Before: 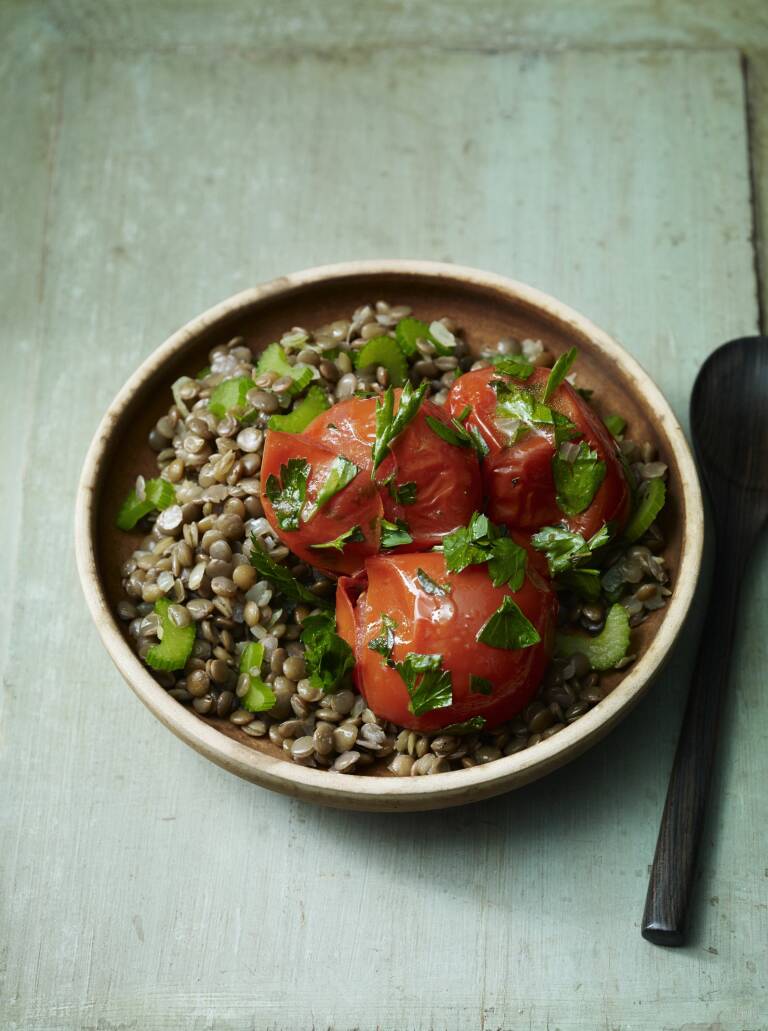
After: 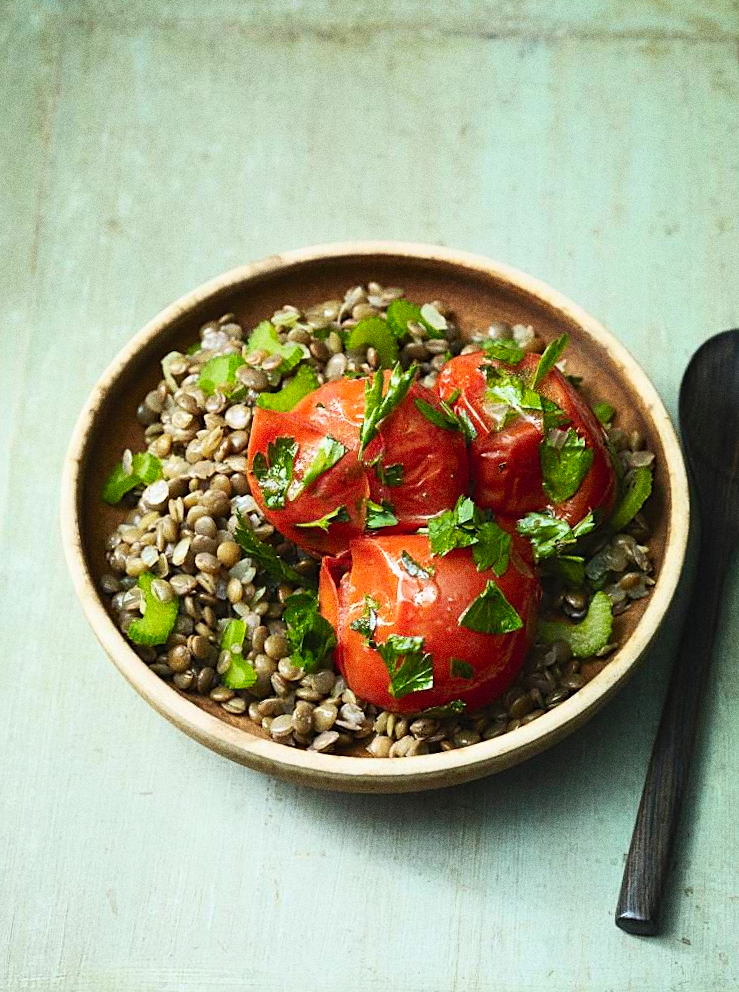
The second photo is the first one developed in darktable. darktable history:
sharpen: on, module defaults
crop and rotate: angle -1.69°
grain: coarseness 0.09 ISO, strength 40%
contrast brightness saturation: contrast 0.24, brightness 0.26, saturation 0.39
